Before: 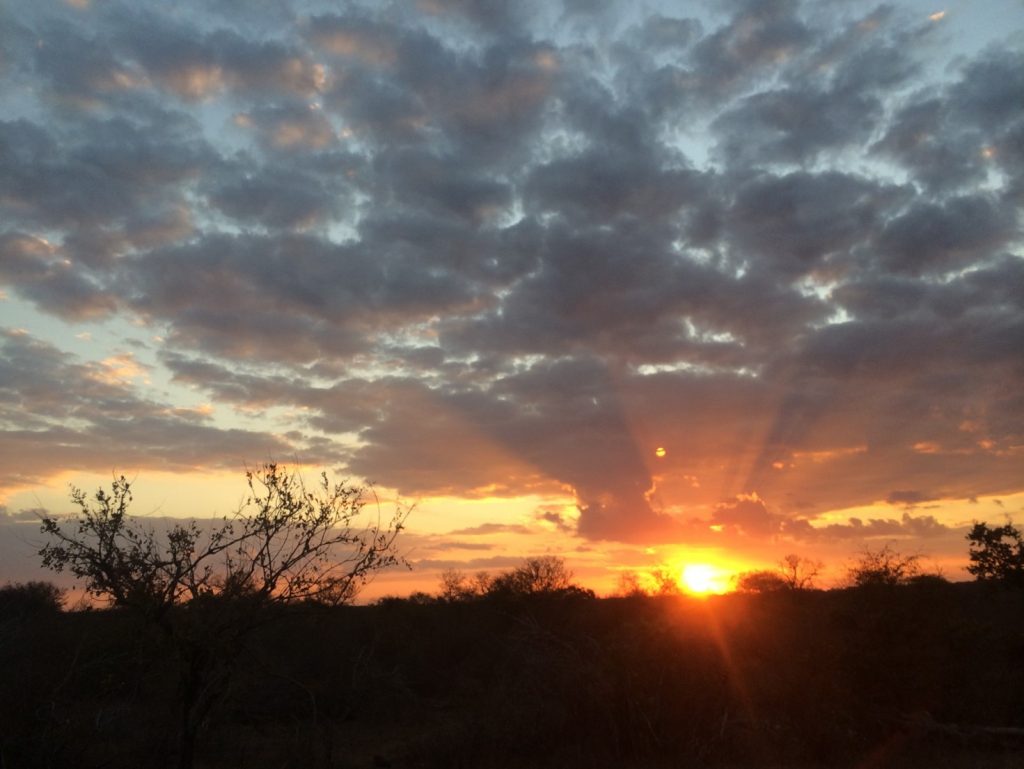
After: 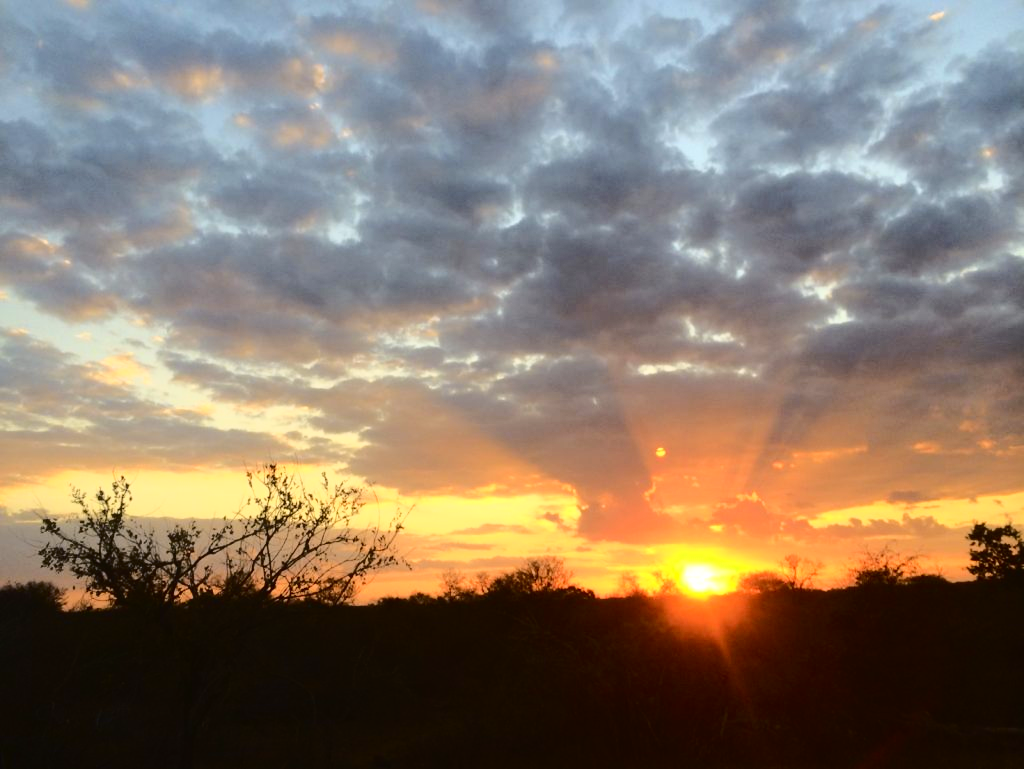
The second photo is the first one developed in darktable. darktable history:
tone curve: curves: ch0 [(0, 0.019) (0.078, 0.058) (0.223, 0.217) (0.424, 0.553) (0.631, 0.764) (0.816, 0.932) (1, 1)]; ch1 [(0, 0) (0.262, 0.227) (0.417, 0.386) (0.469, 0.467) (0.502, 0.503) (0.544, 0.548) (0.57, 0.579) (0.608, 0.62) (0.65, 0.68) (0.994, 0.987)]; ch2 [(0, 0) (0.262, 0.188) (0.5, 0.504) (0.553, 0.592) (0.599, 0.653) (1, 1)], color space Lab, independent channels, preserve colors none
